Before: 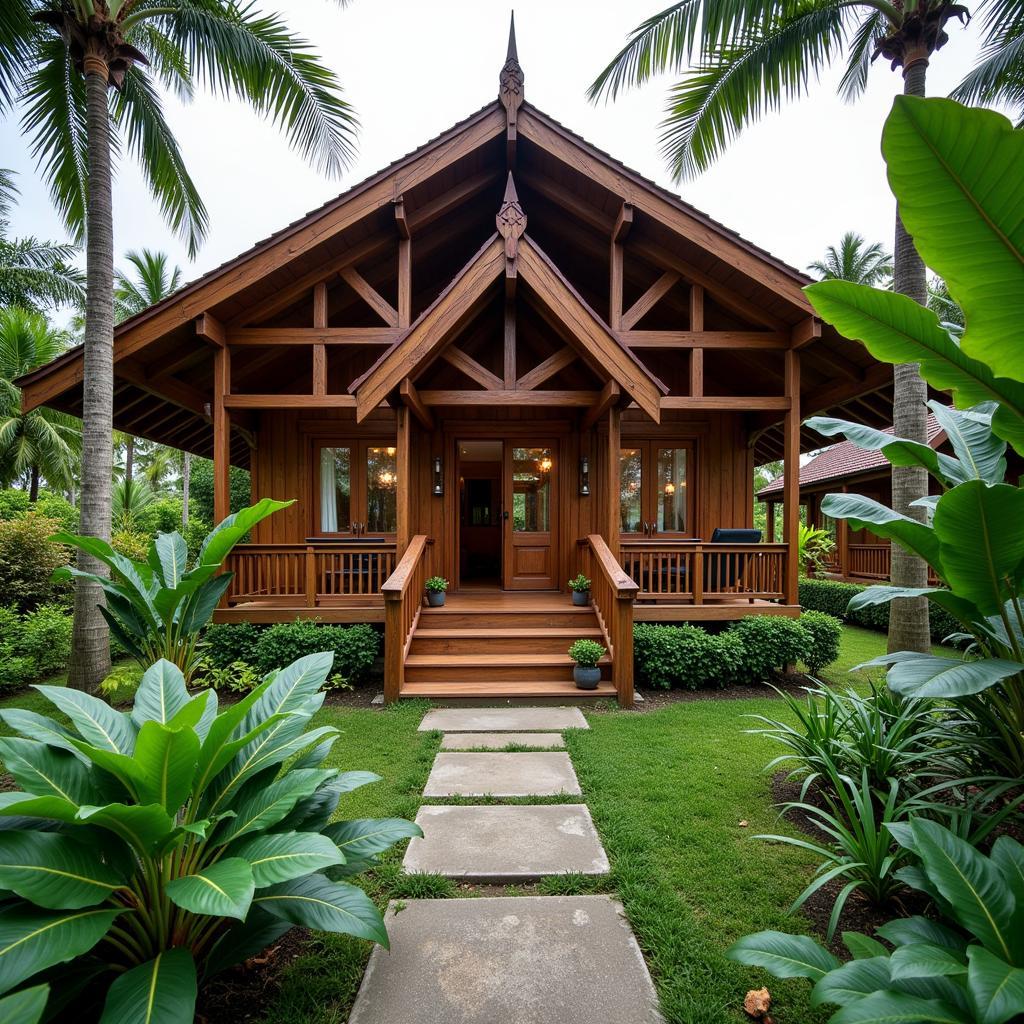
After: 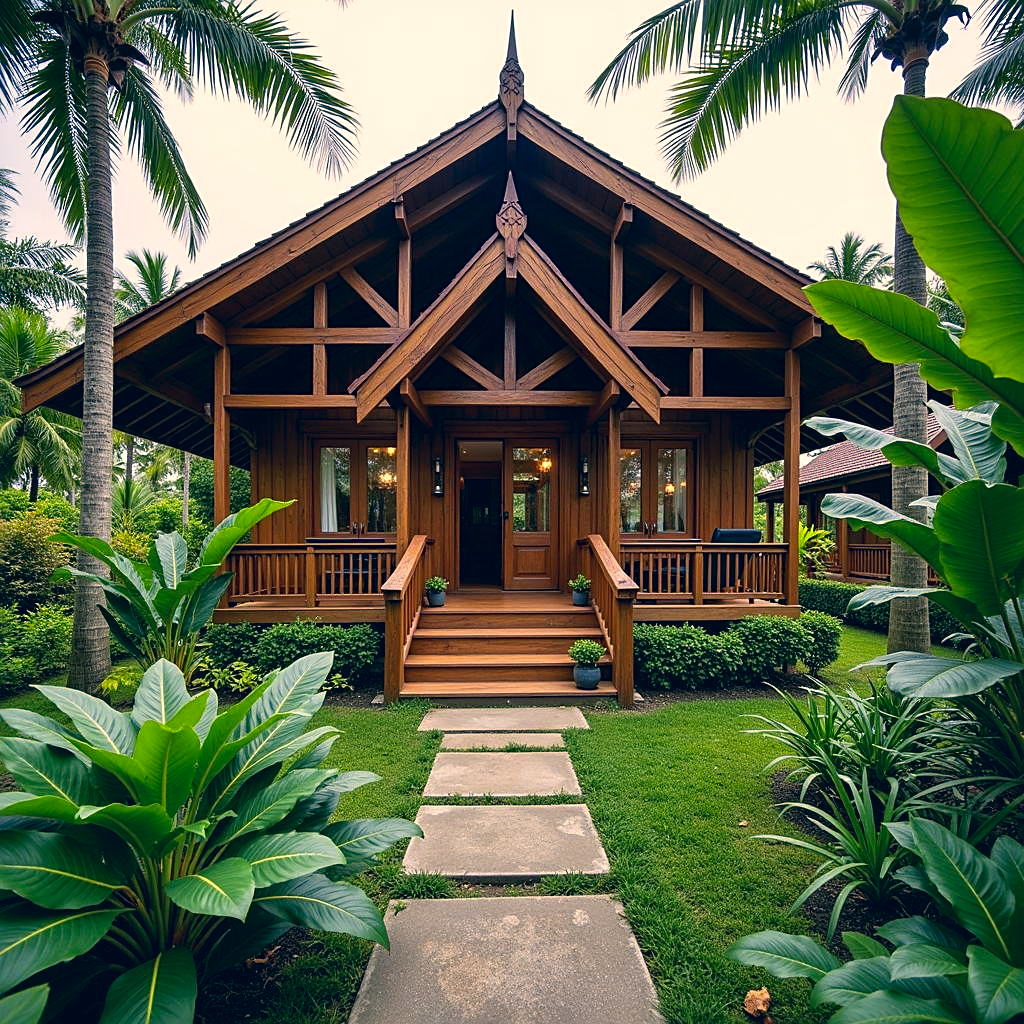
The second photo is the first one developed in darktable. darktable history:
color correction: highlights a* 10.32, highlights b* 14.66, shadows a* -9.59, shadows b* -15.02
sharpen: on, module defaults
contrast brightness saturation: saturation 0.1
